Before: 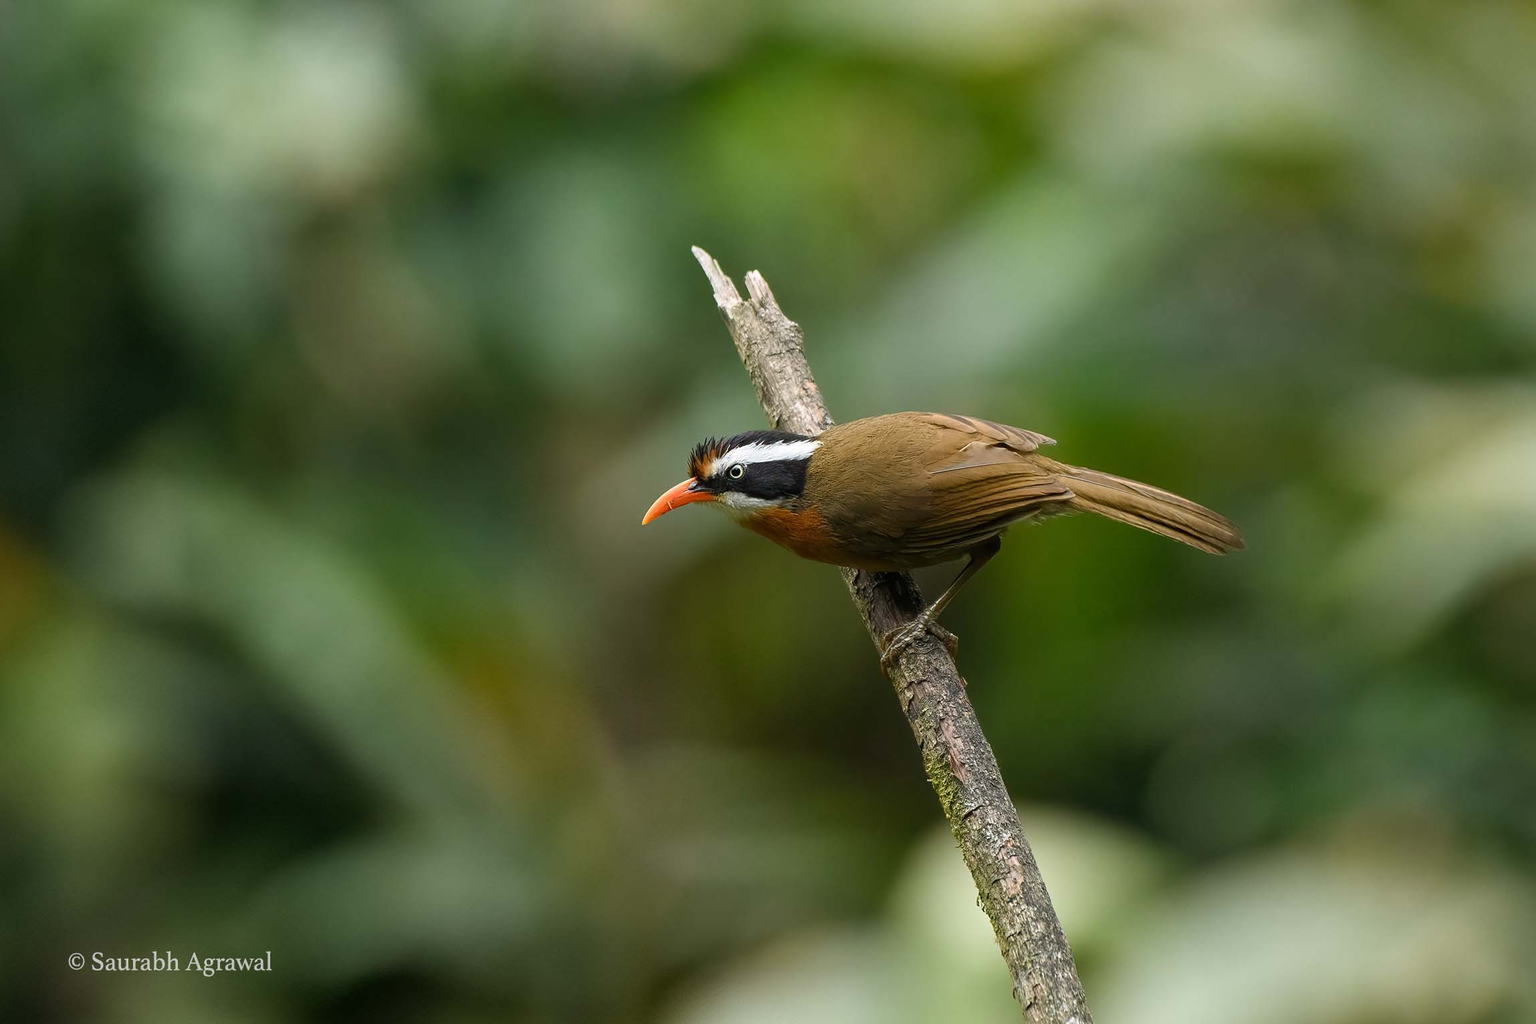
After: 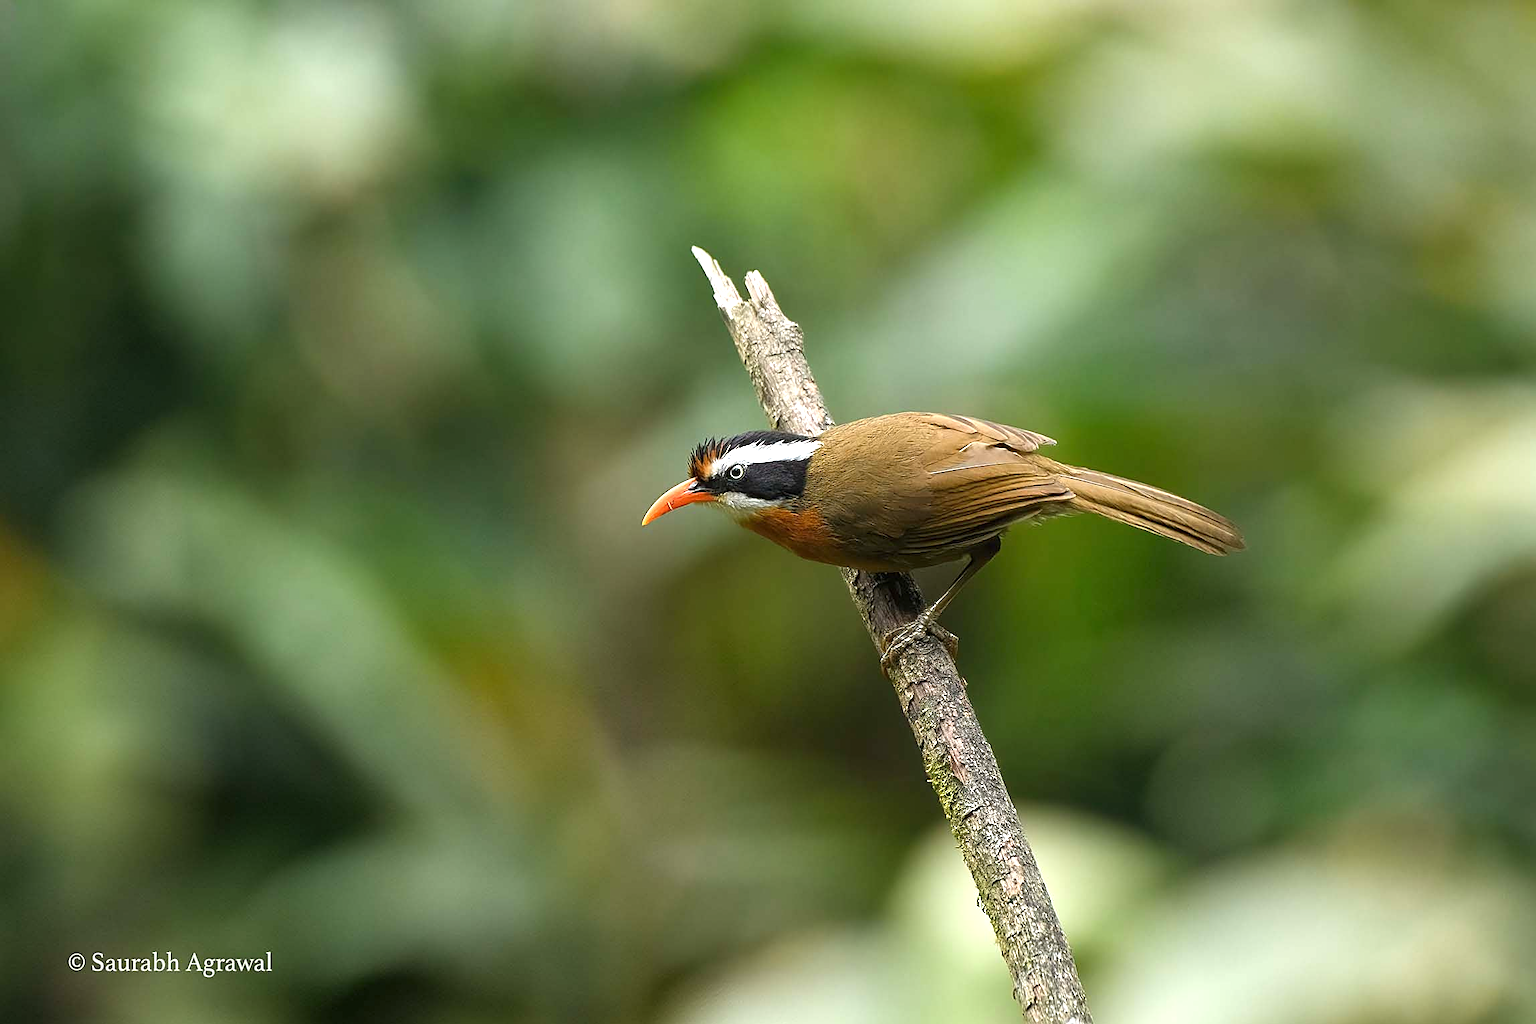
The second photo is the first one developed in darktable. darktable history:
exposure: black level correction 0, exposure 0.7 EV, compensate exposure bias true, compensate highlight preservation false
tone equalizer: on, module defaults
sharpen: on, module defaults
